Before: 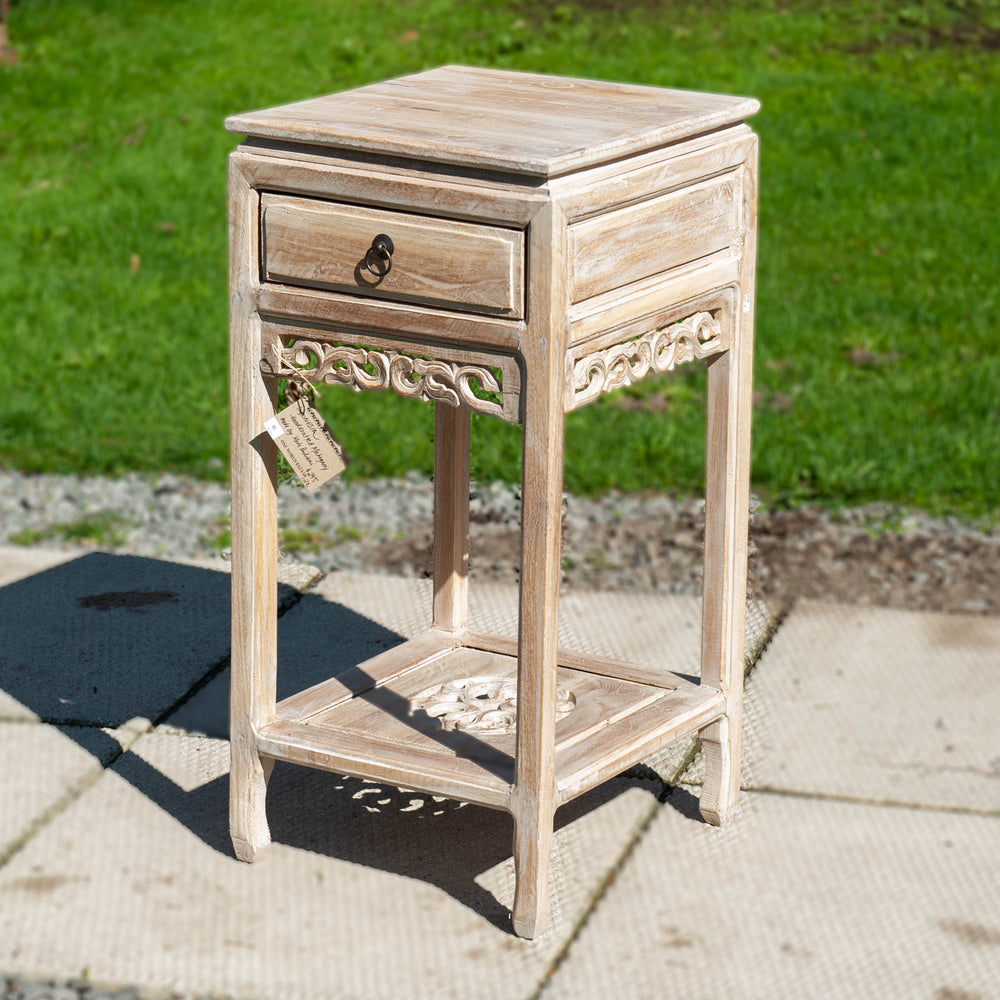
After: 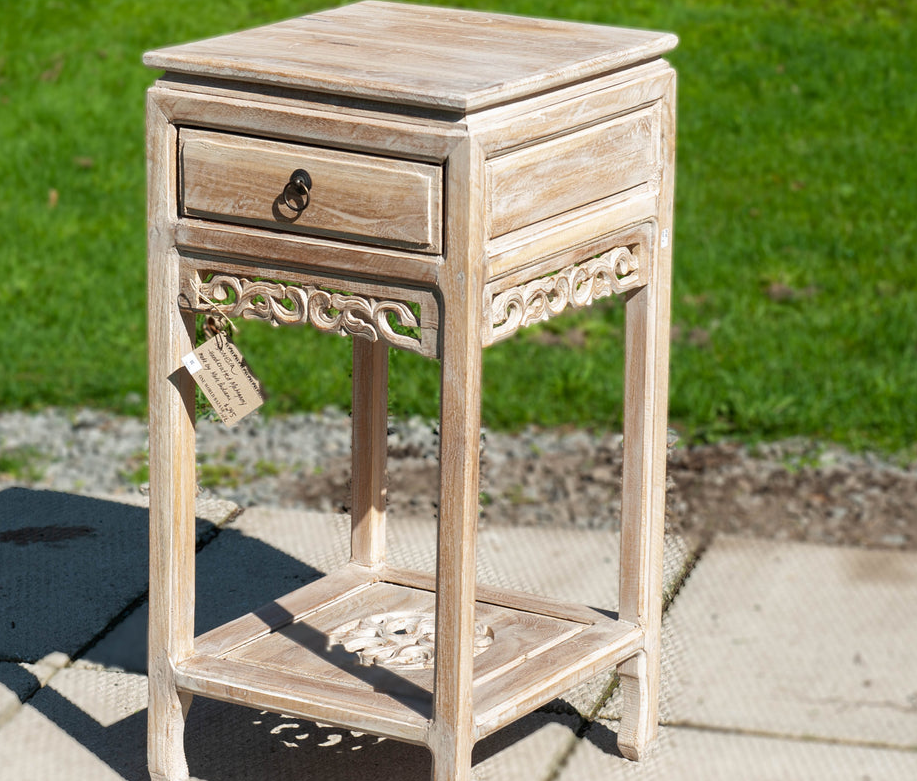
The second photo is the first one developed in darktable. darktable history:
crop: left 8.267%, top 6.568%, bottom 15.323%
